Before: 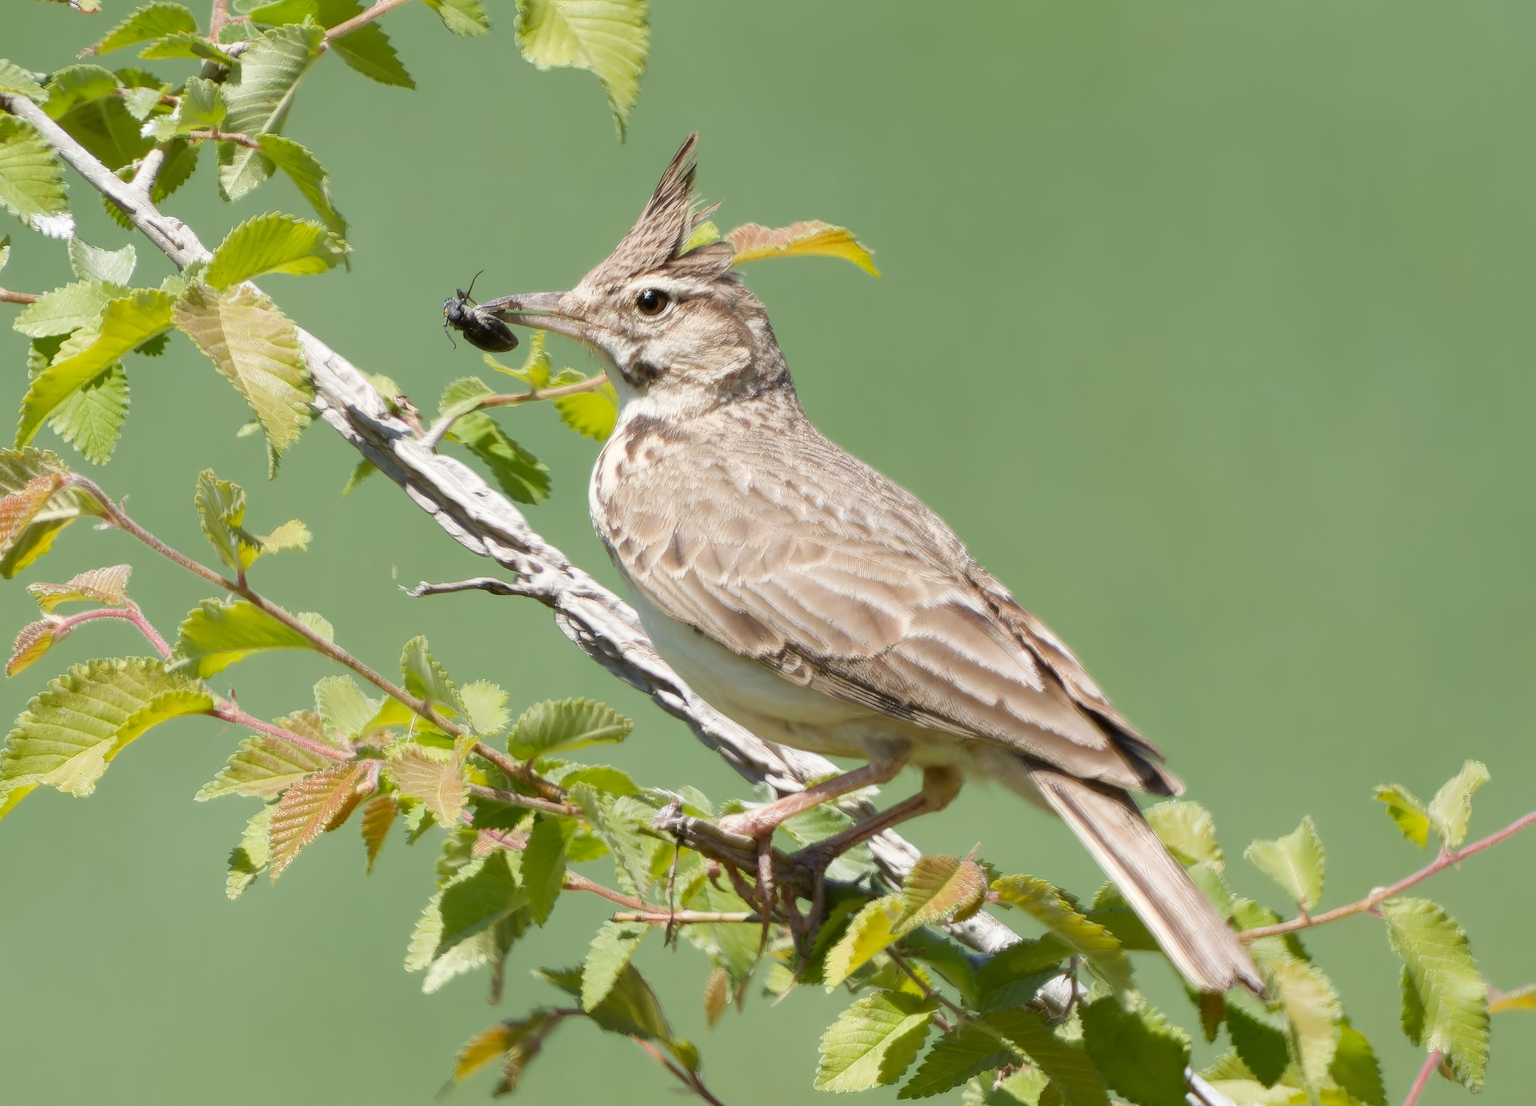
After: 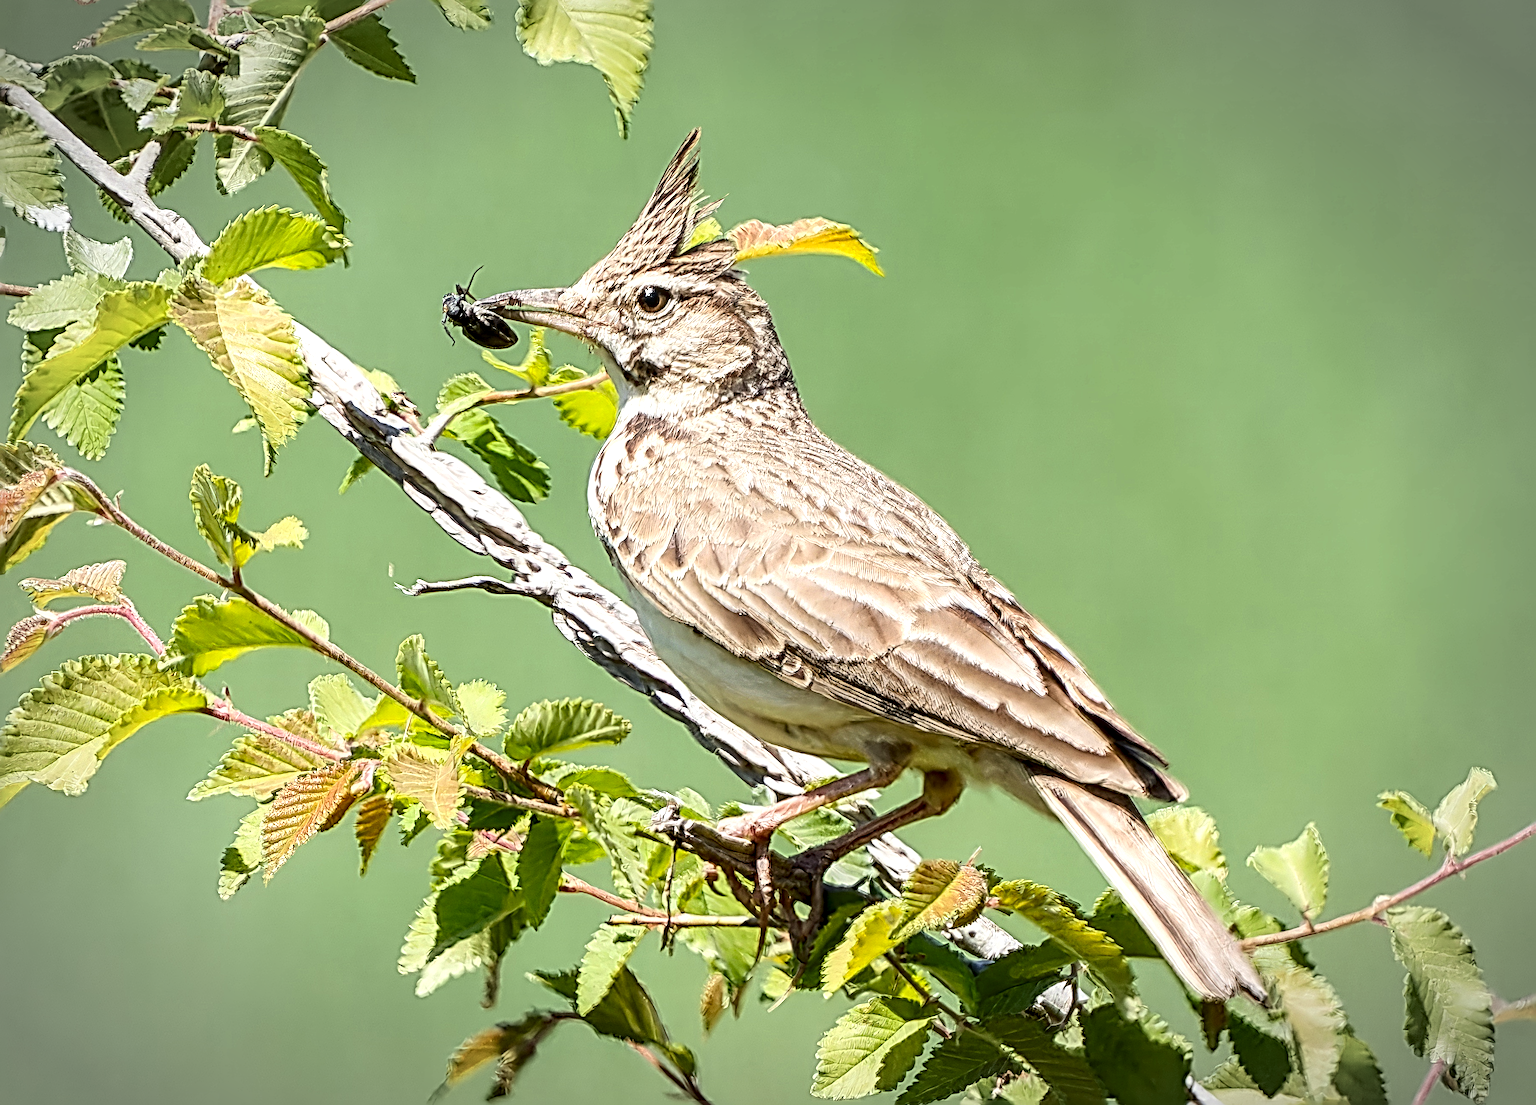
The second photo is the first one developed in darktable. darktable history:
sharpen: radius 6.273, amount 1.814, threshold 0.221
local contrast: detail 155%
crop and rotate: angle -0.412°
contrast brightness saturation: contrast 0.234, brightness 0.1, saturation 0.29
vignetting: automatic ratio true
